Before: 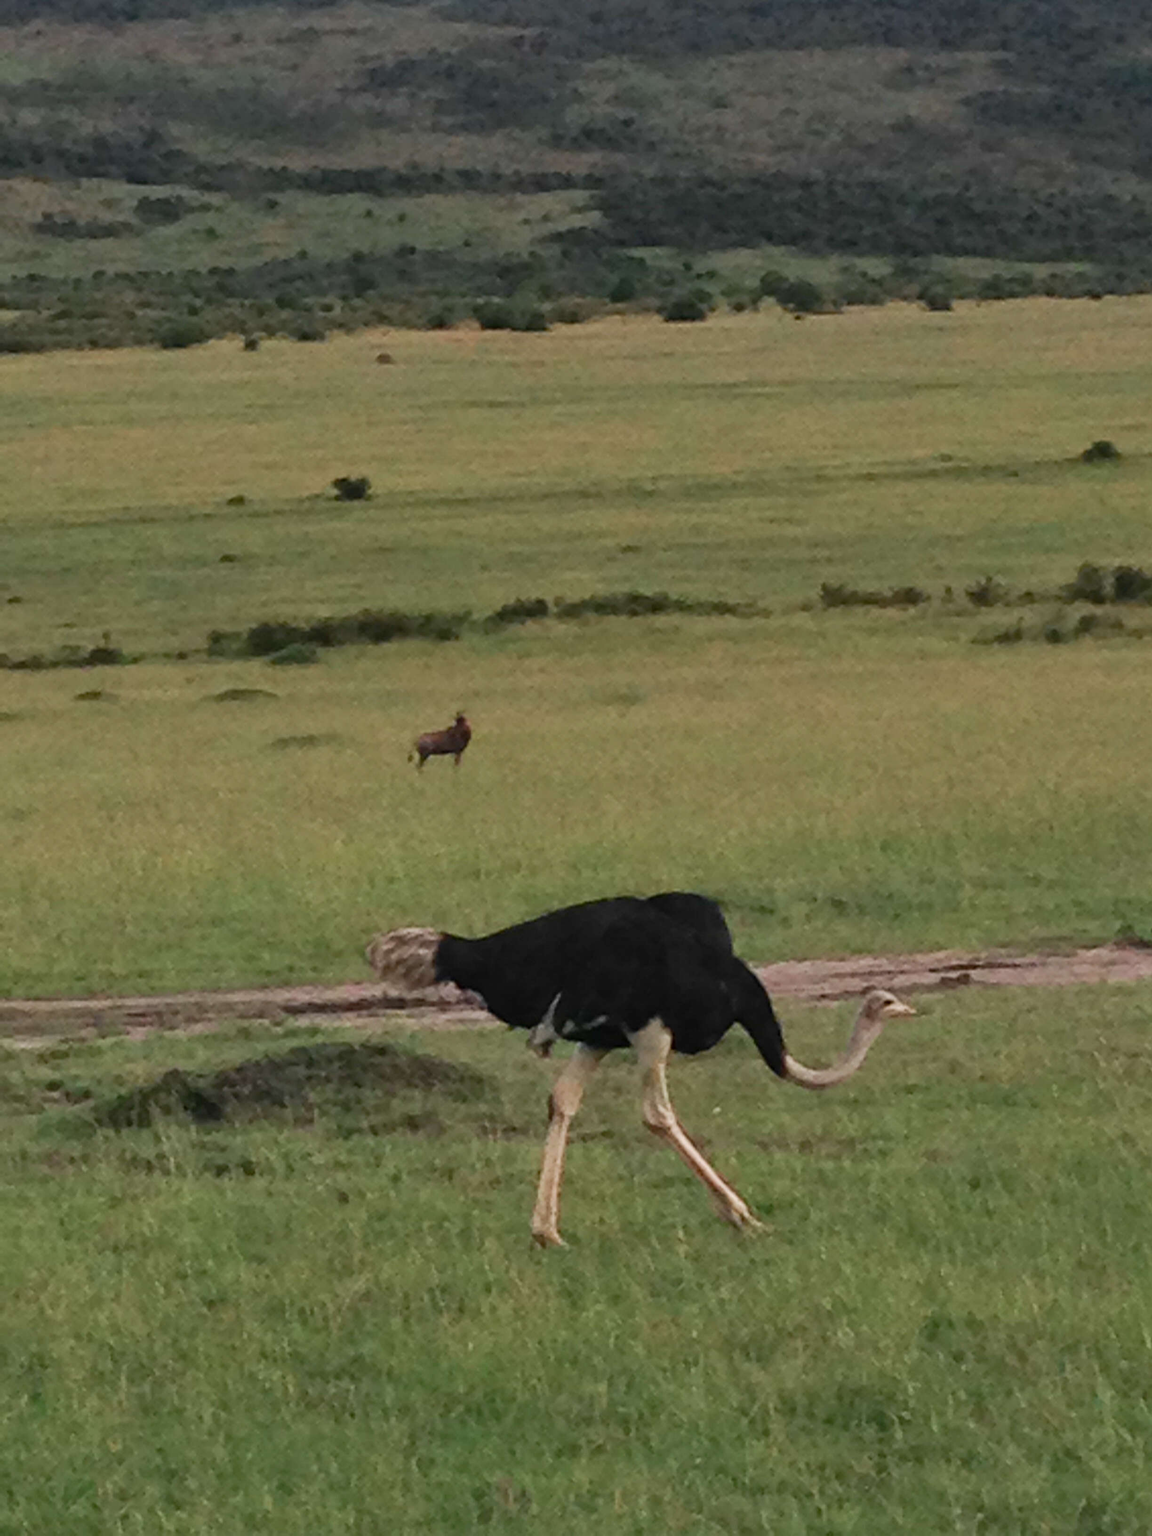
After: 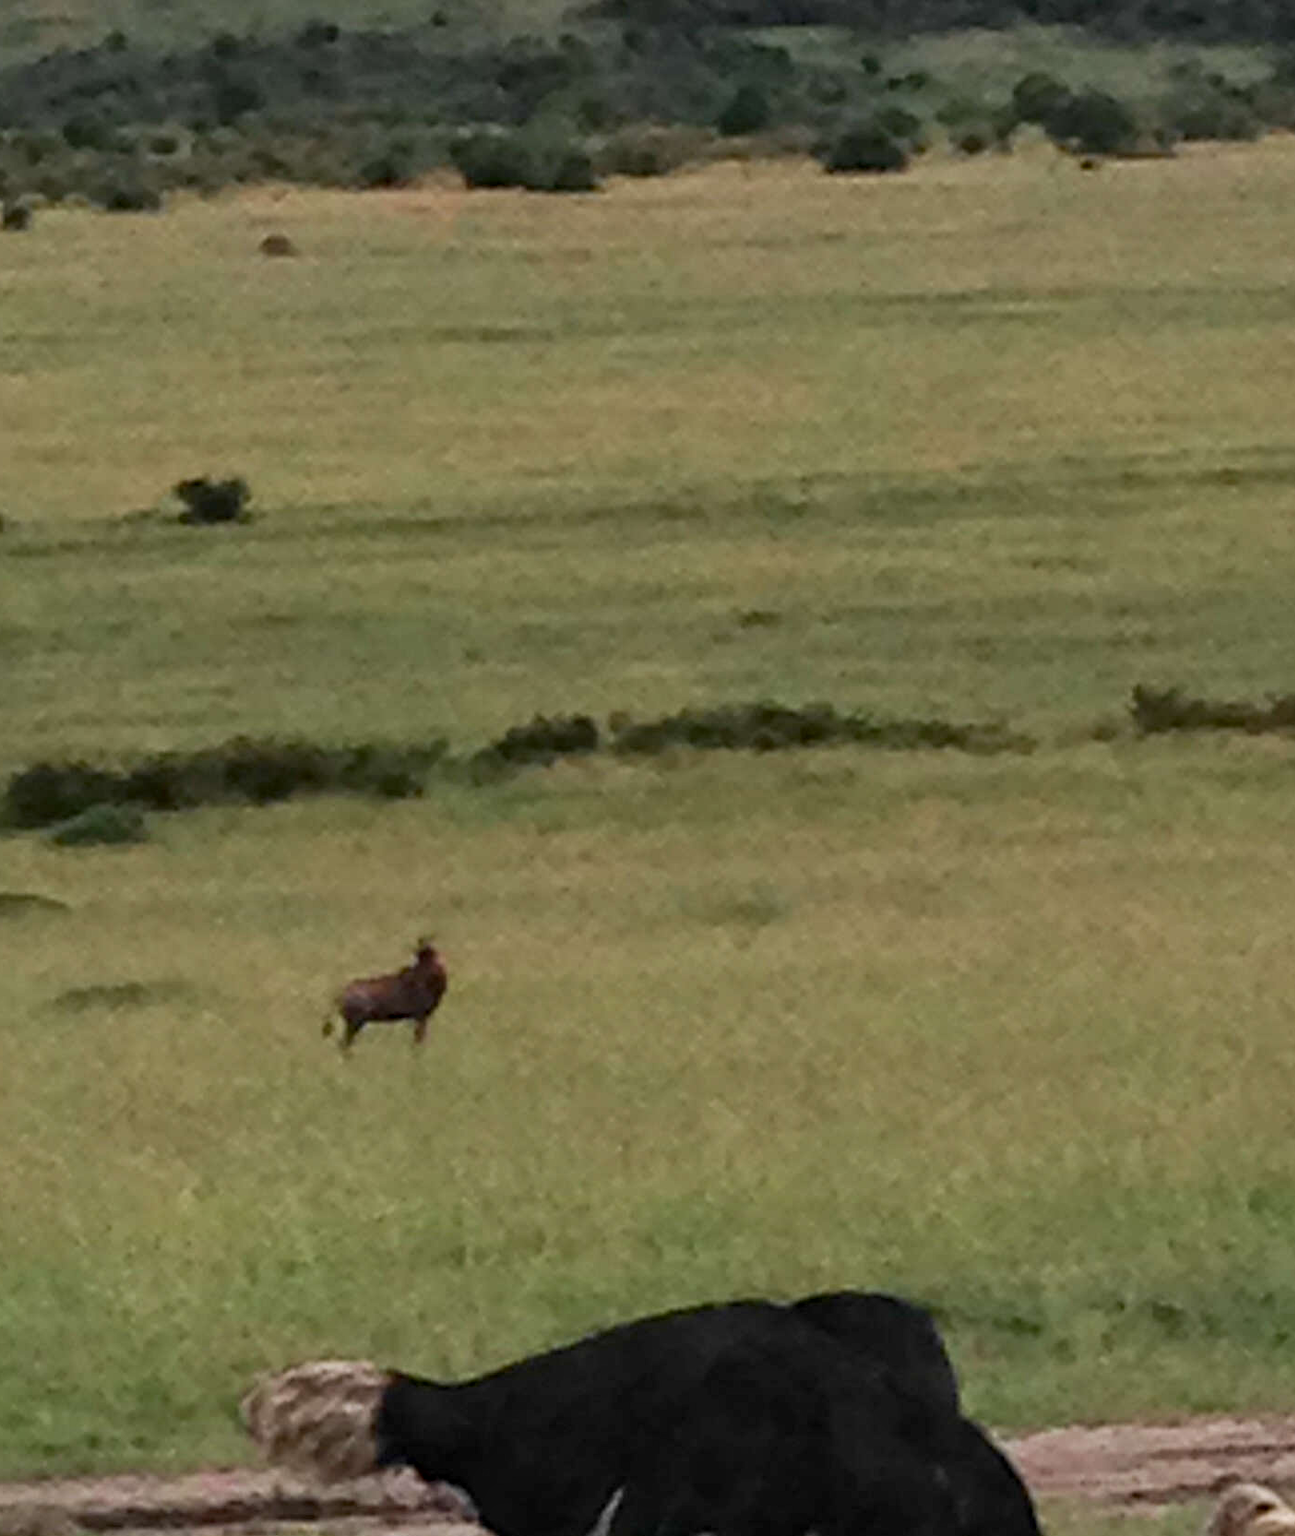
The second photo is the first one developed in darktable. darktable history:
local contrast: on, module defaults
crop: left 21.134%, top 15.204%, right 21.487%, bottom 33.762%
